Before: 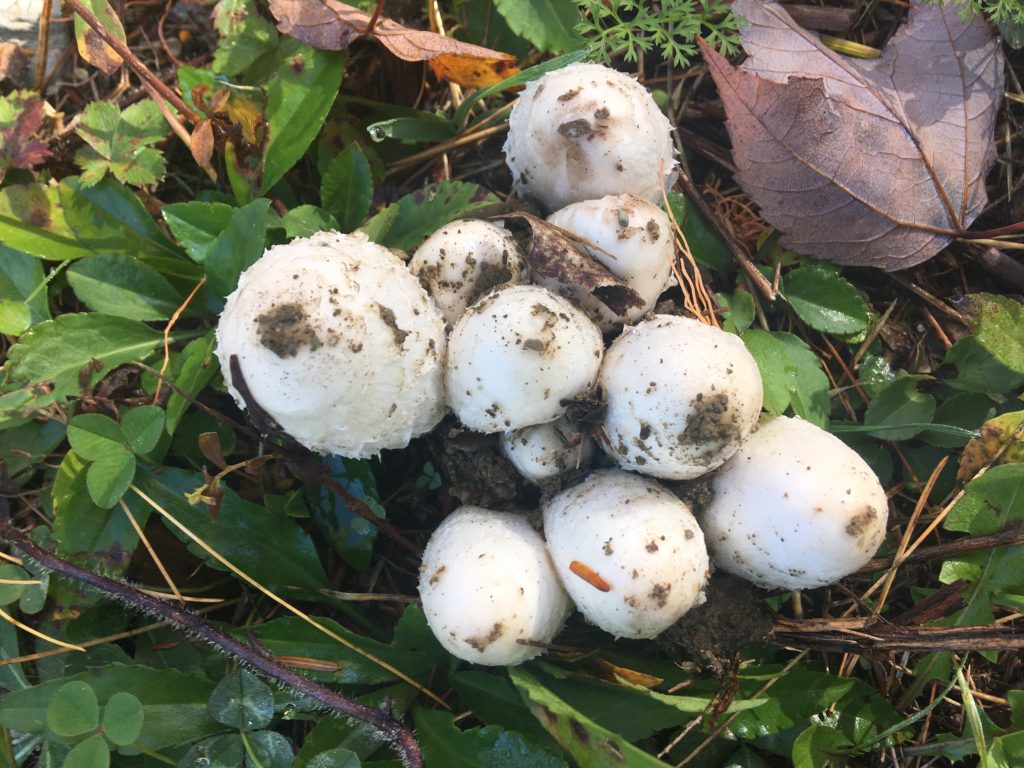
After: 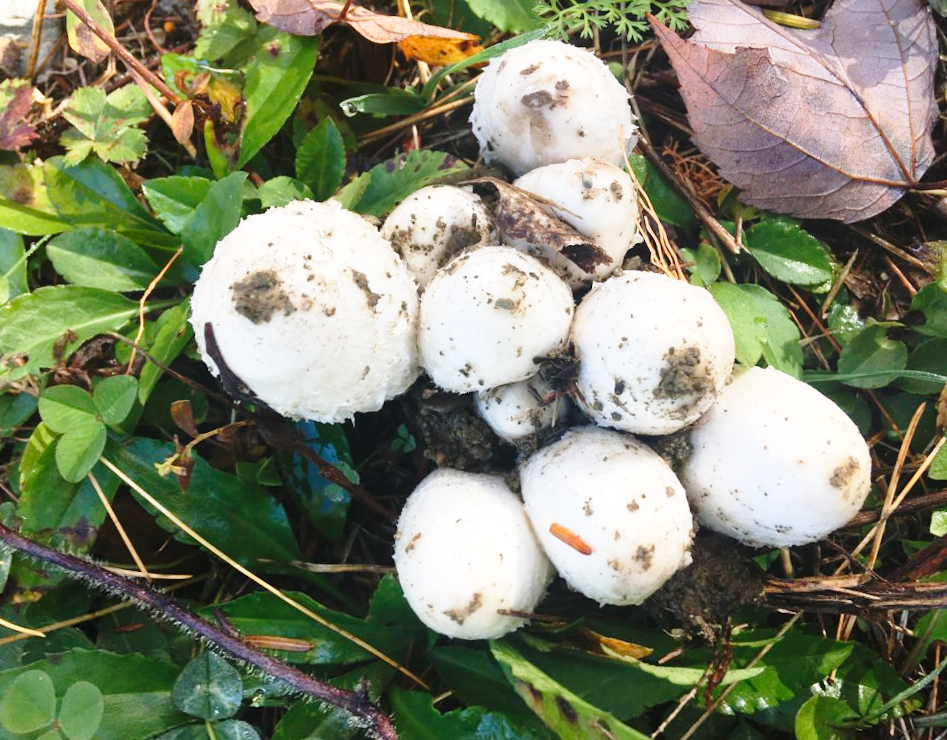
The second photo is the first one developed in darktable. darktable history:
rotate and perspective: rotation -1.68°, lens shift (vertical) -0.146, crop left 0.049, crop right 0.912, crop top 0.032, crop bottom 0.96
base curve: curves: ch0 [(0, 0) (0.028, 0.03) (0.121, 0.232) (0.46, 0.748) (0.859, 0.968) (1, 1)], preserve colors none
